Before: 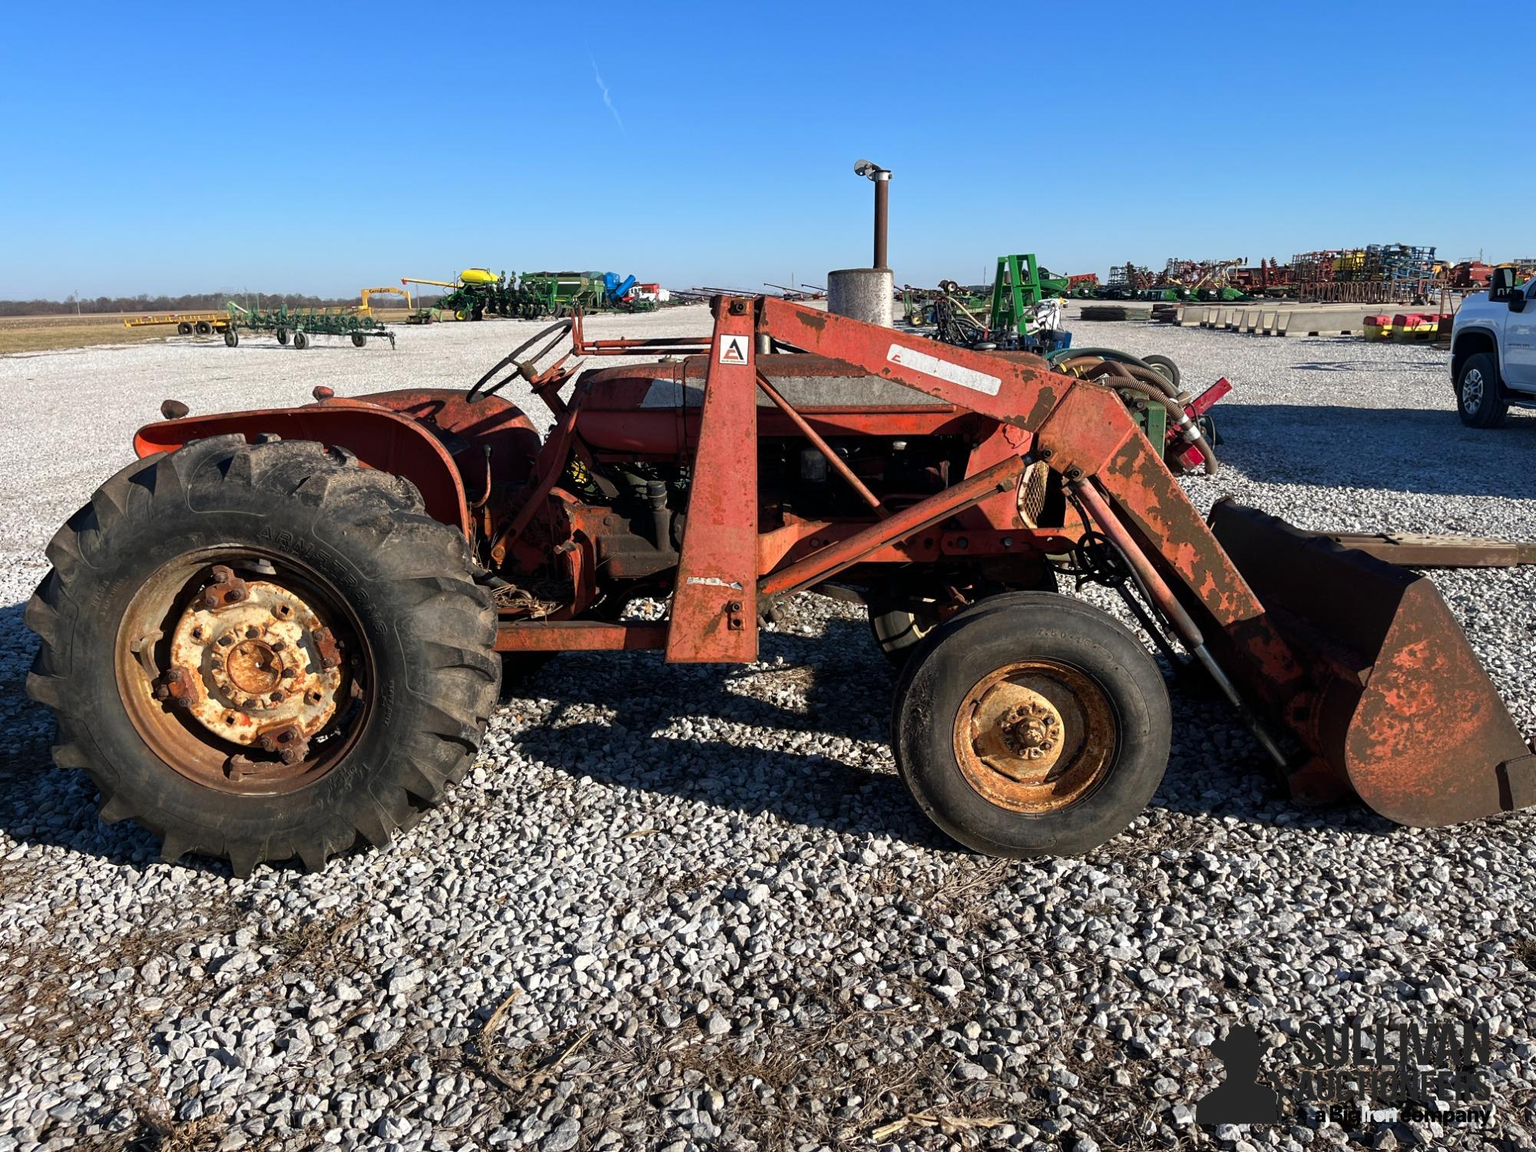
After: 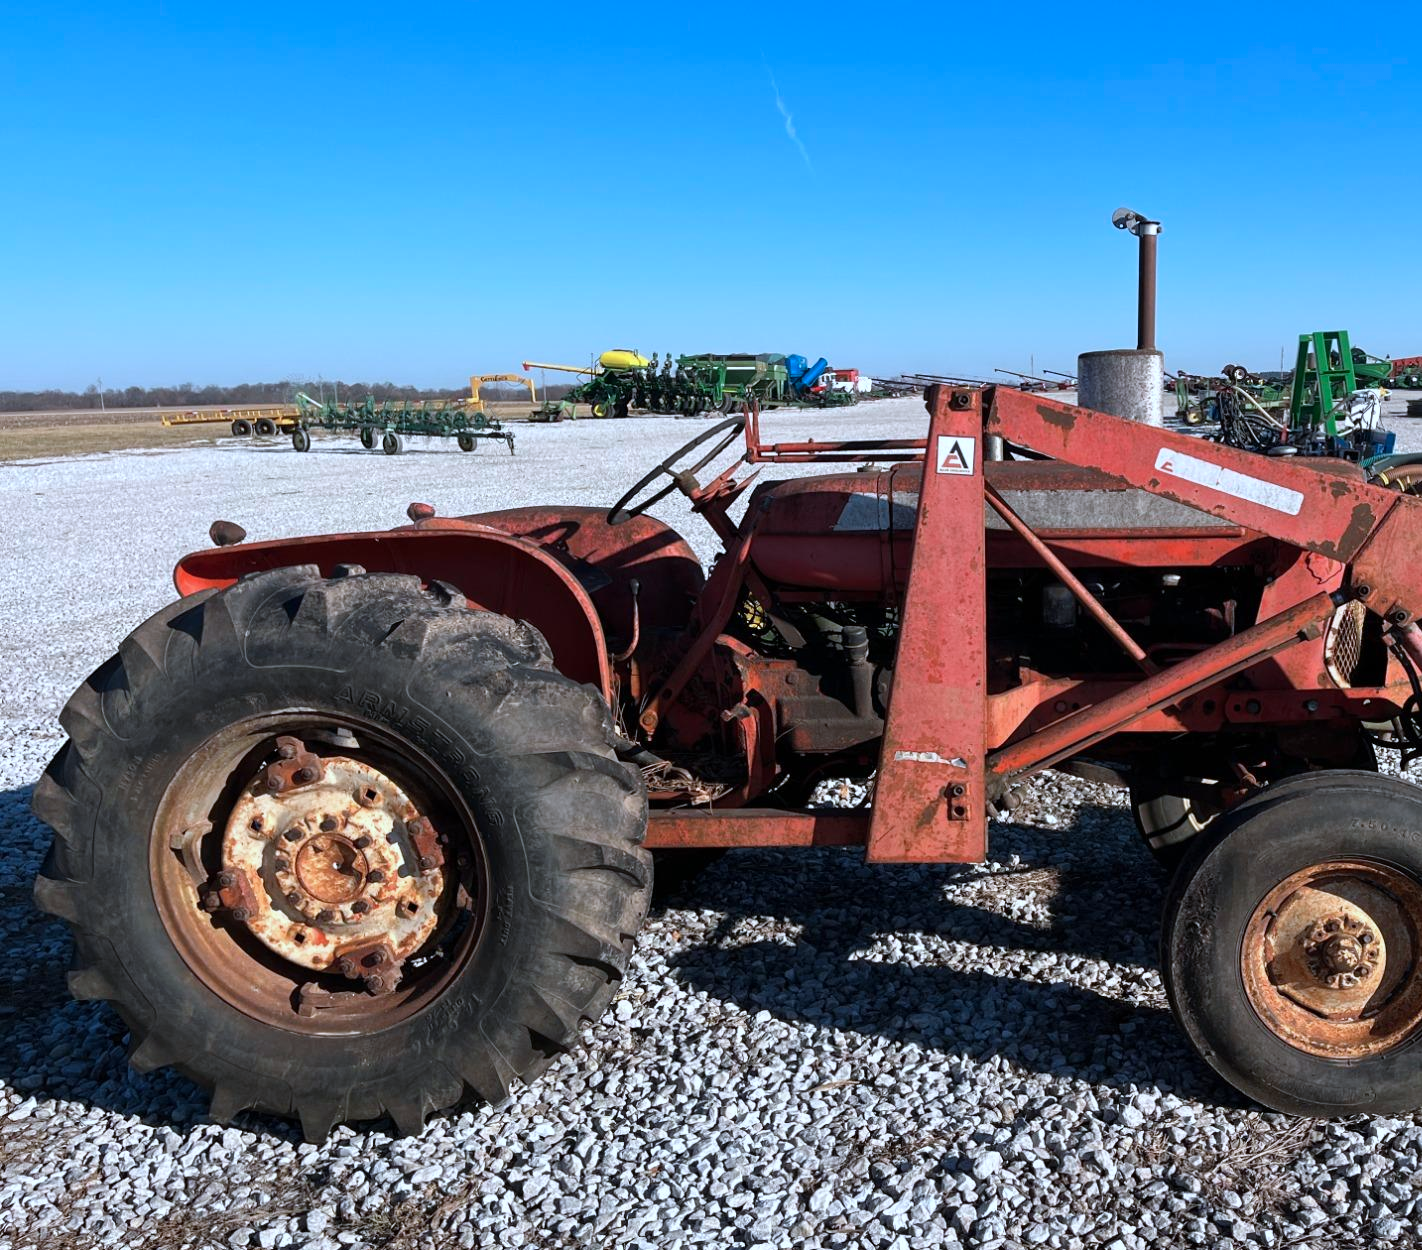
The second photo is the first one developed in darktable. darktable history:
crop: right 28.885%, bottom 16.626%
color correction: highlights a* -2.24, highlights b* -18.1
